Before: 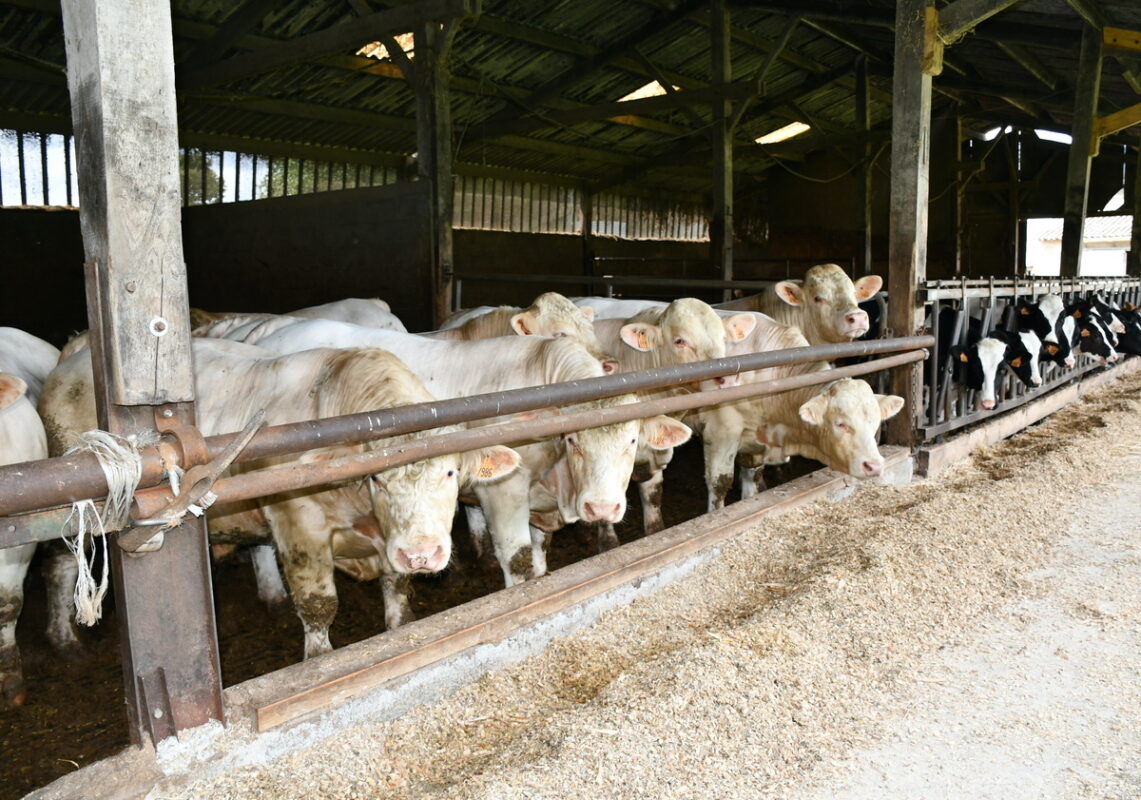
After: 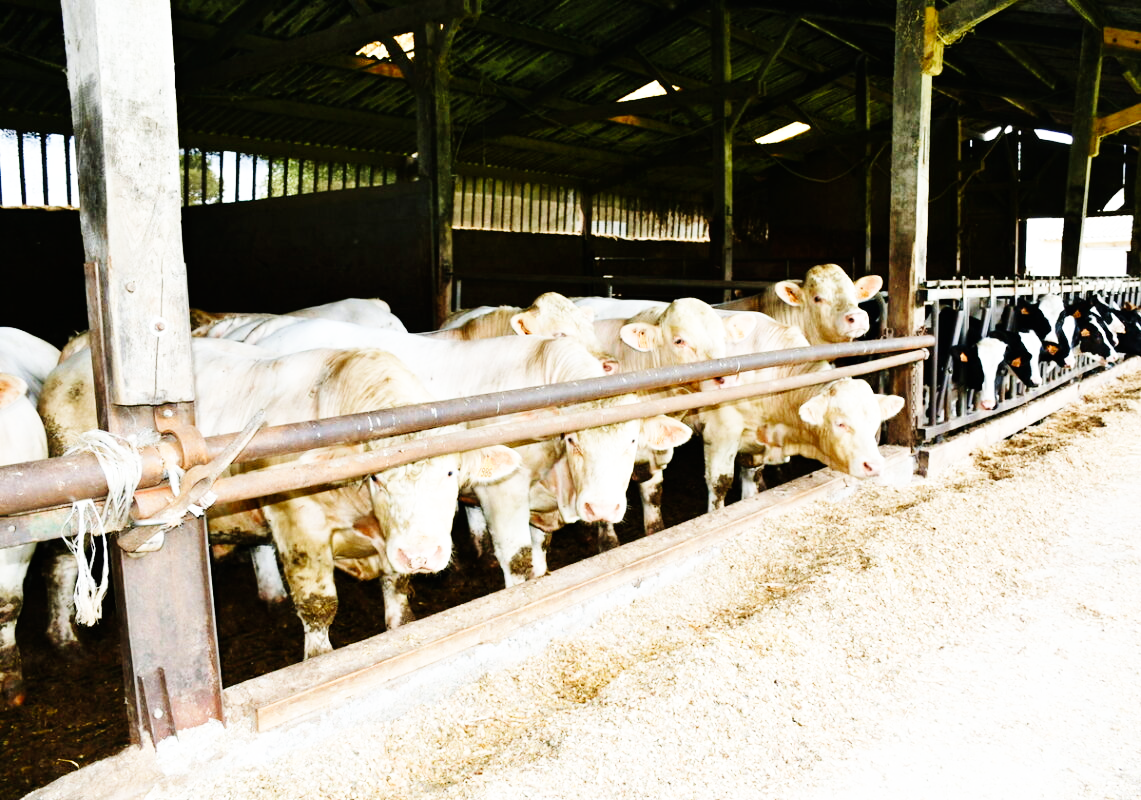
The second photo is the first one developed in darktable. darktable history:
base curve: curves: ch0 [(0, 0) (0, 0) (0.002, 0.001) (0.008, 0.003) (0.019, 0.011) (0.037, 0.037) (0.064, 0.11) (0.102, 0.232) (0.152, 0.379) (0.216, 0.524) (0.296, 0.665) (0.394, 0.789) (0.512, 0.881) (0.651, 0.945) (0.813, 0.986) (1, 1)], preserve colors none
exposure: compensate highlight preservation false
velvia: on, module defaults
